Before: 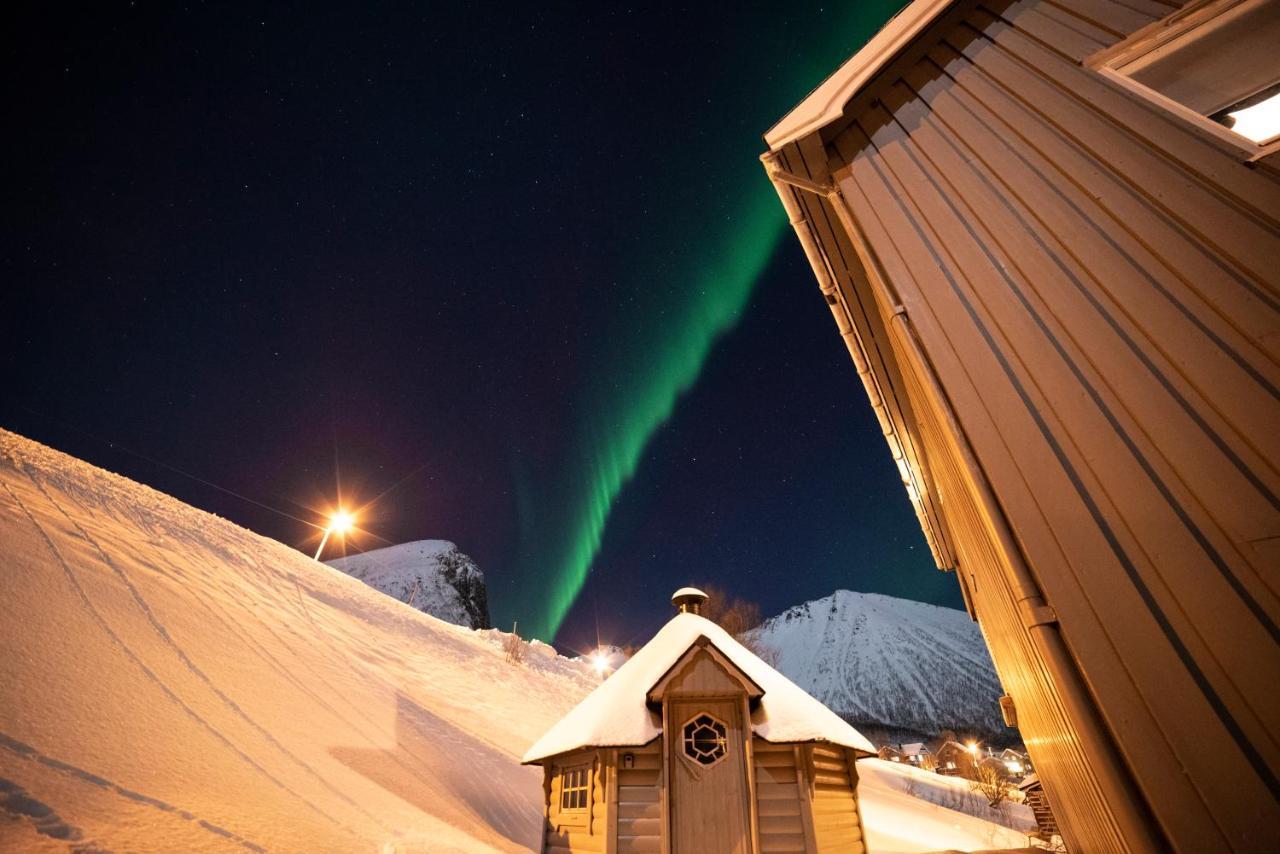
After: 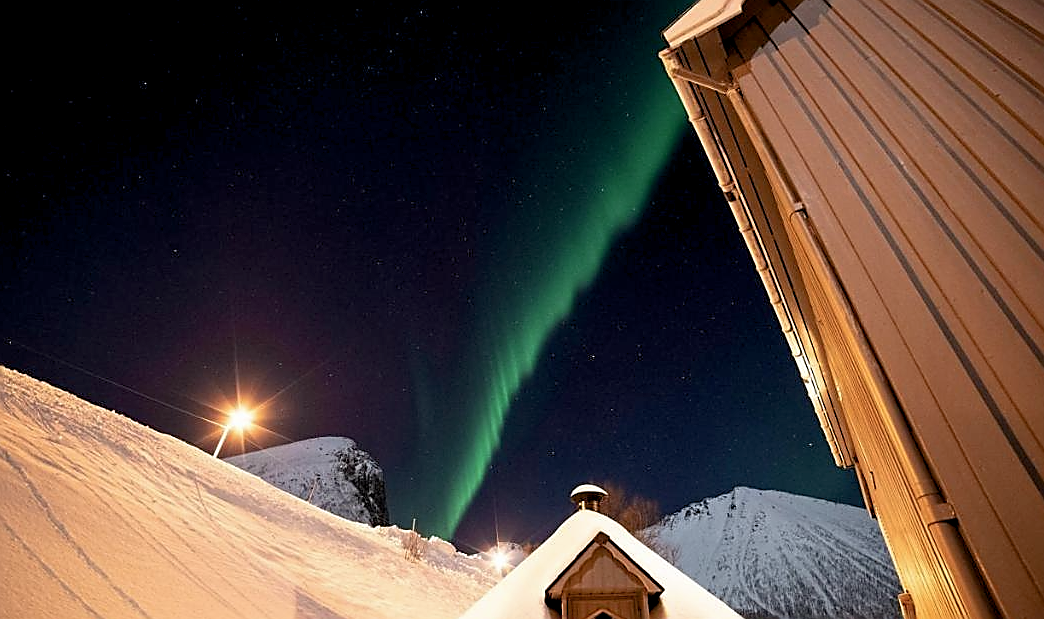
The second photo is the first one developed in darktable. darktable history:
sharpen: radius 1.352, amount 1.26, threshold 0.622
color balance rgb: global offset › luminance -0.51%, linear chroma grading › shadows -7.105%, linear chroma grading › highlights -7.518%, linear chroma grading › global chroma -10.184%, linear chroma grading › mid-tones -7.905%, perceptual saturation grading › global saturation 25.078%, global vibrance -24.569%
crop: left 7.913%, top 12.078%, right 10.46%, bottom 15.398%
